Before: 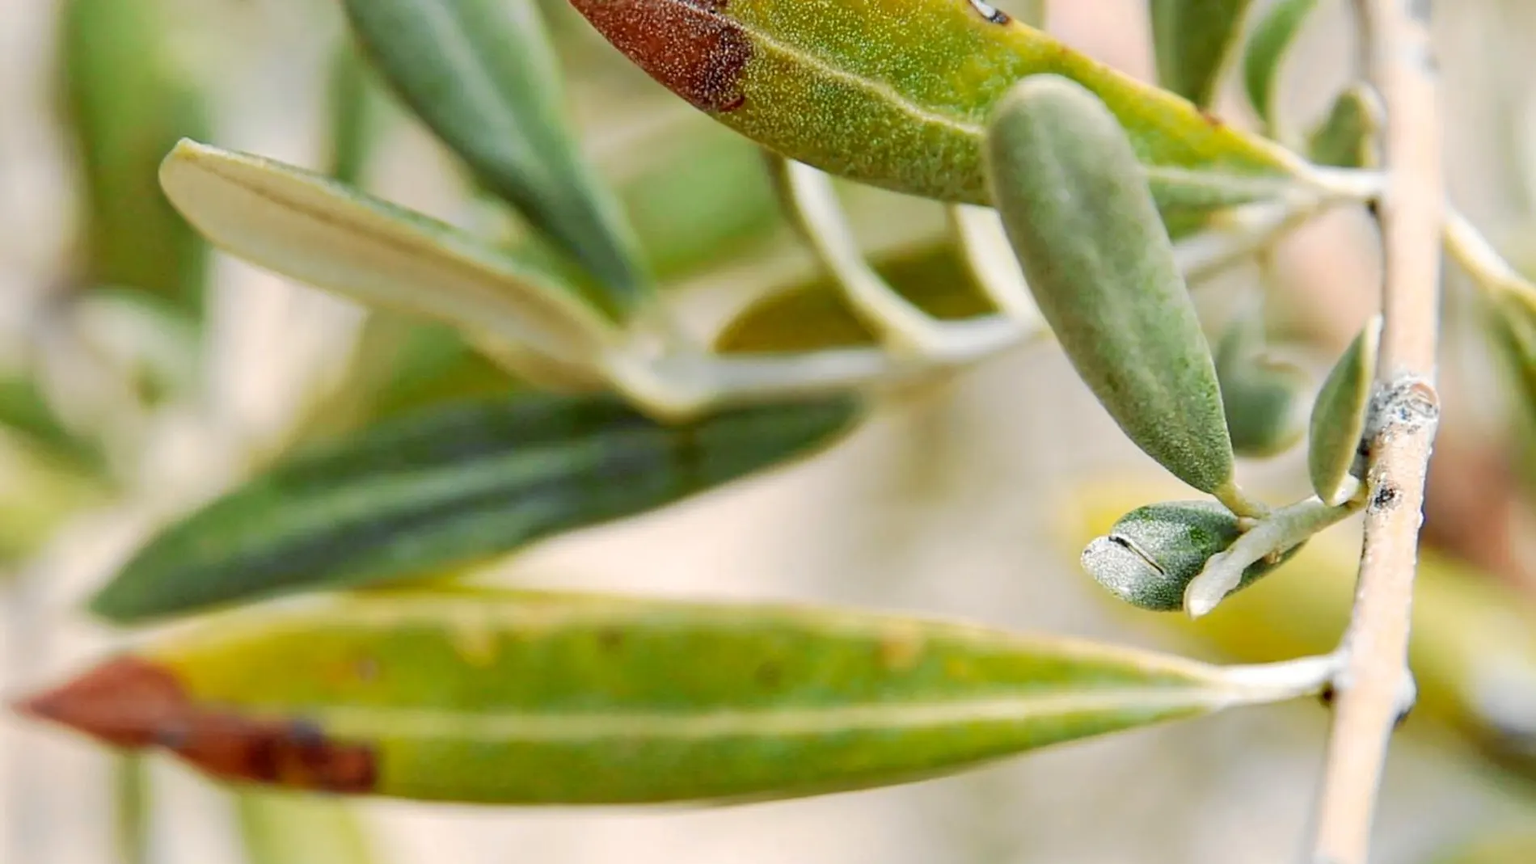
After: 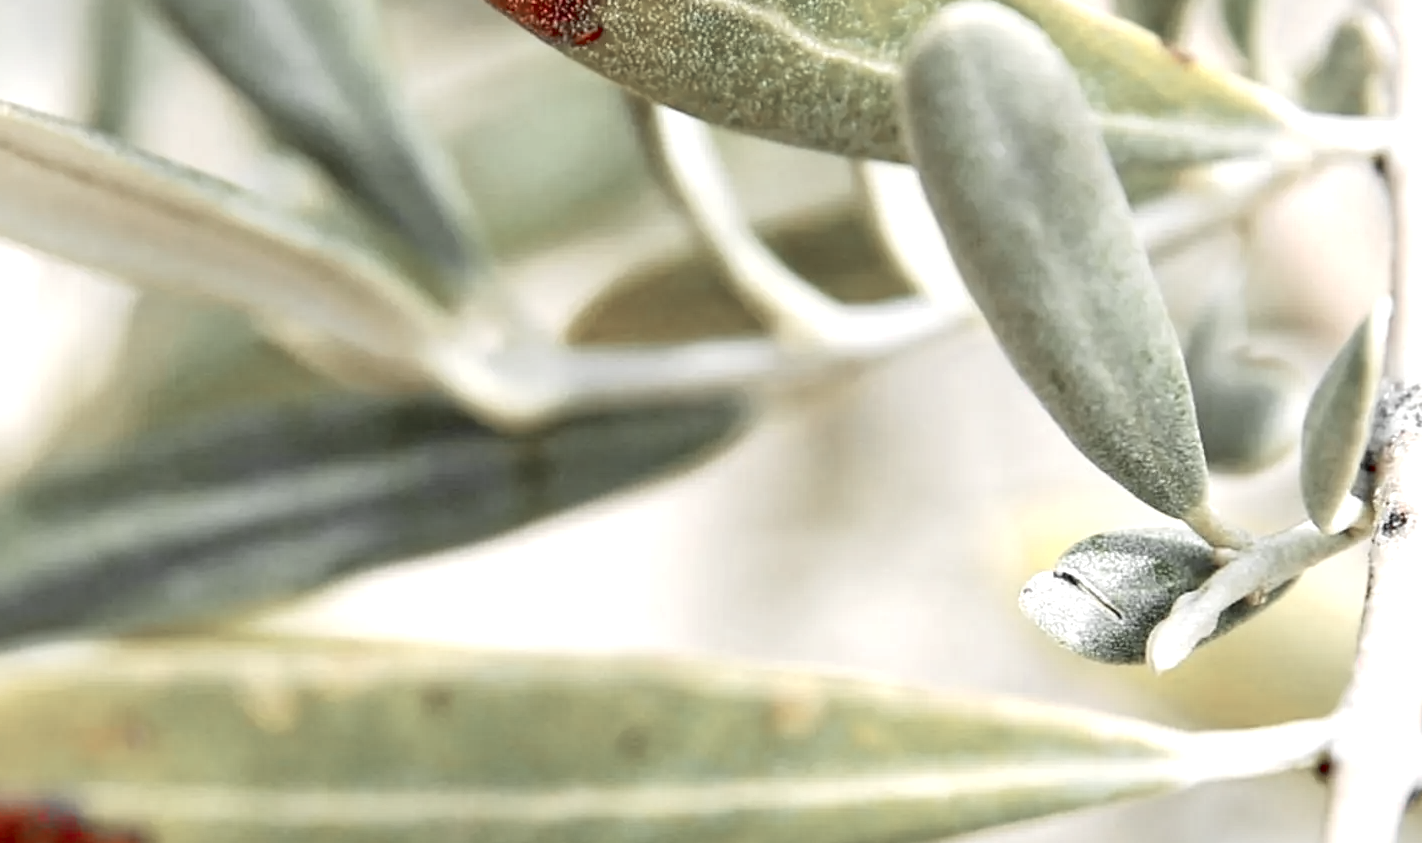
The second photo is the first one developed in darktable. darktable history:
crop: left 16.768%, top 8.653%, right 8.362%, bottom 12.485%
color zones: curves: ch1 [(0, 0.831) (0.08, 0.771) (0.157, 0.268) (0.241, 0.207) (0.562, -0.005) (0.714, -0.013) (0.876, 0.01) (1, 0.831)]
exposure: exposure 0.6 EV, compensate highlight preservation false
